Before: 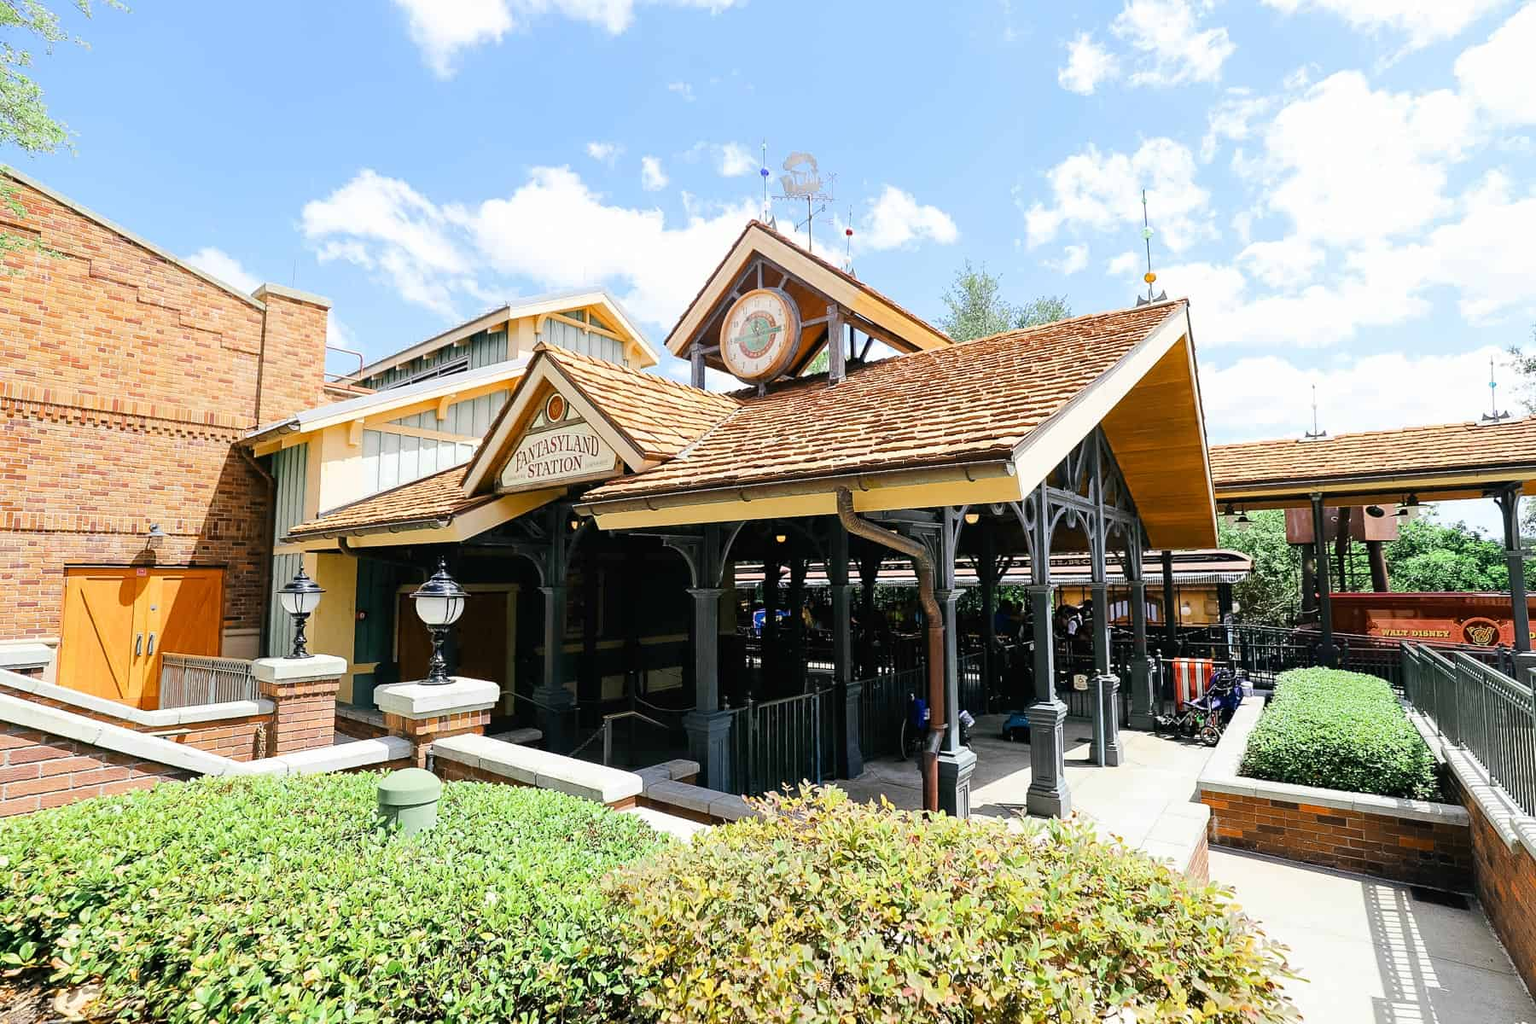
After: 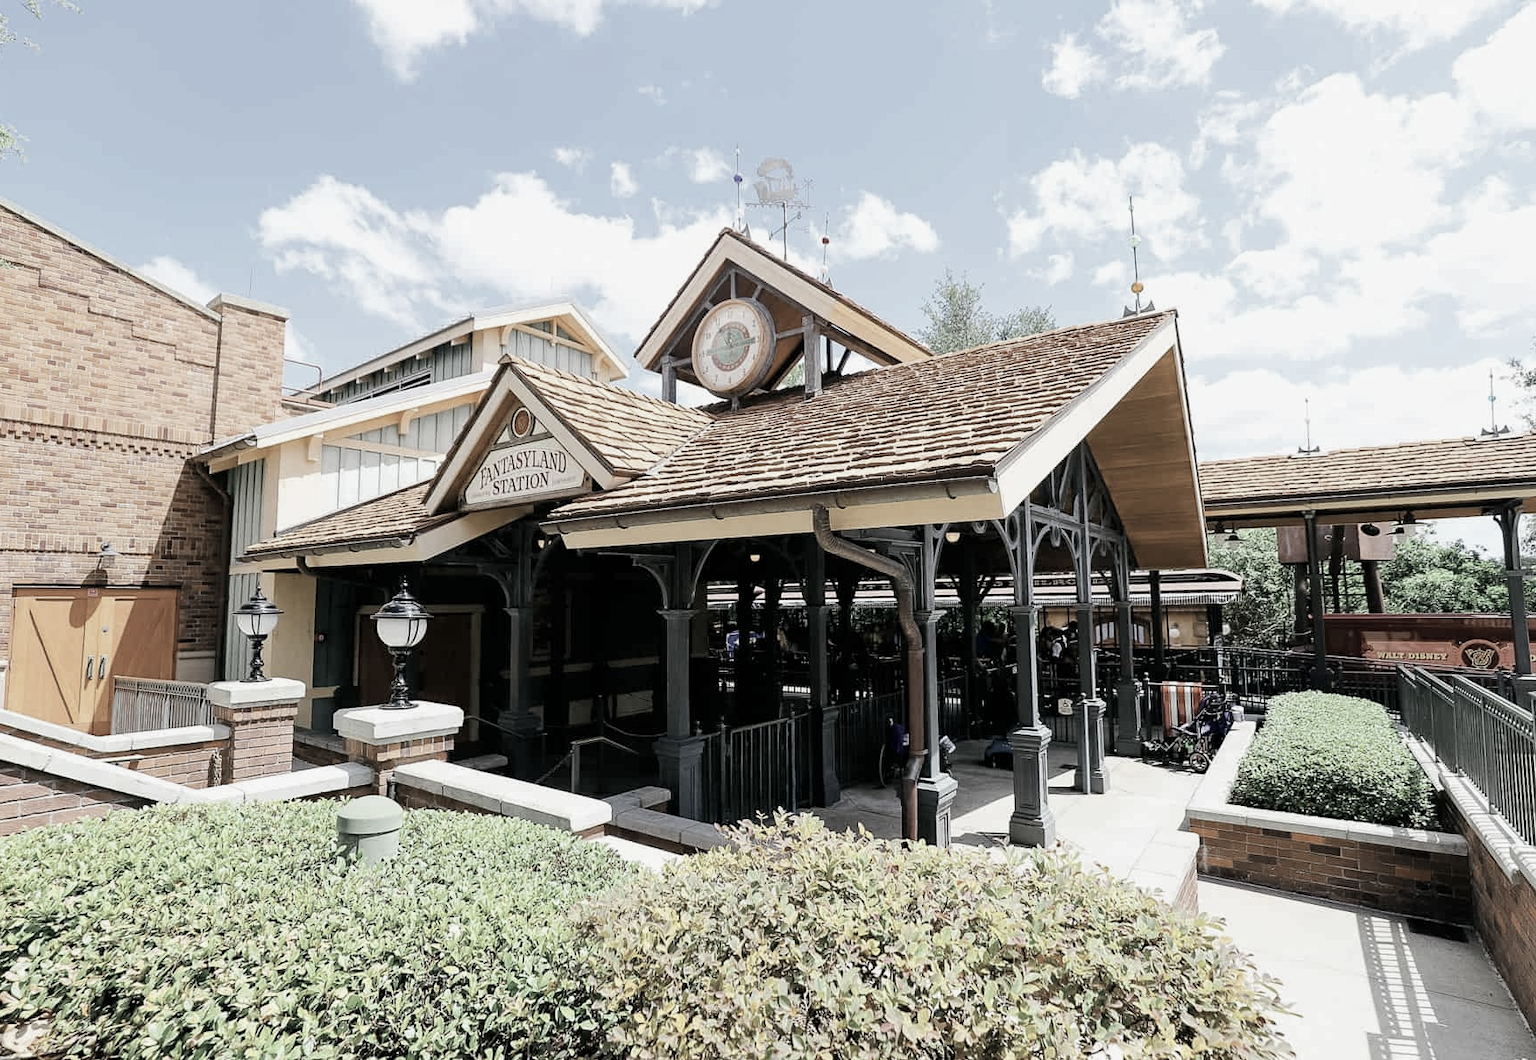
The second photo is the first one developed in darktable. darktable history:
color correction: highlights b* -0.043, saturation 0.359
crop and rotate: left 3.416%
exposure: black level correction 0.002, exposure -0.099 EV, compensate highlight preservation false
